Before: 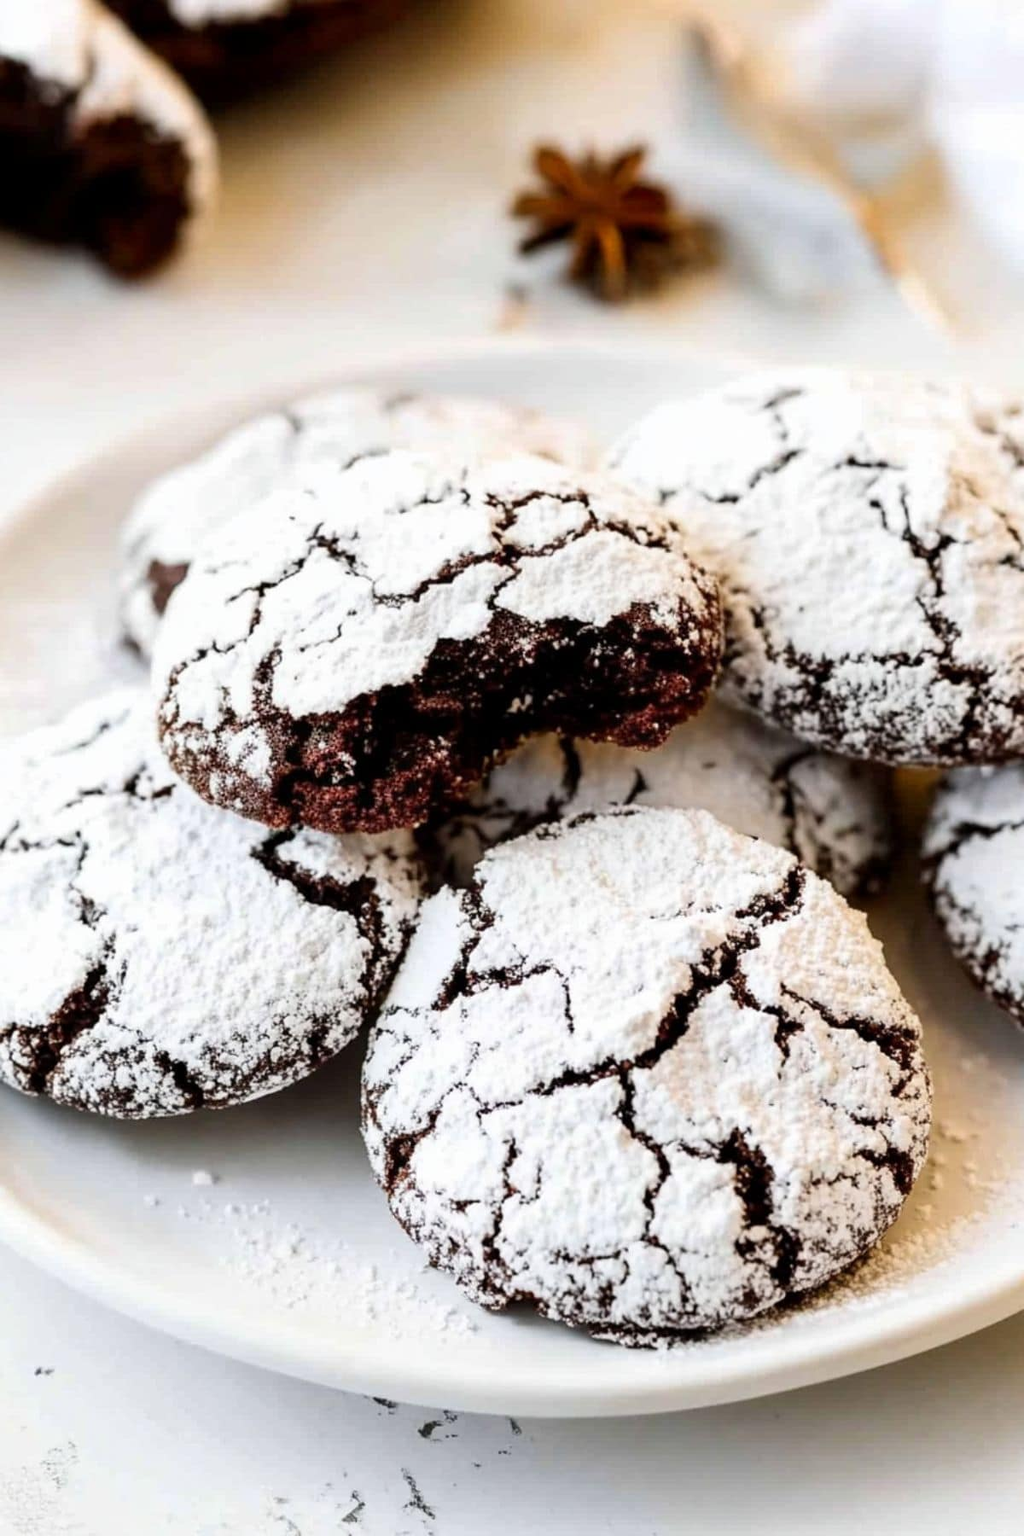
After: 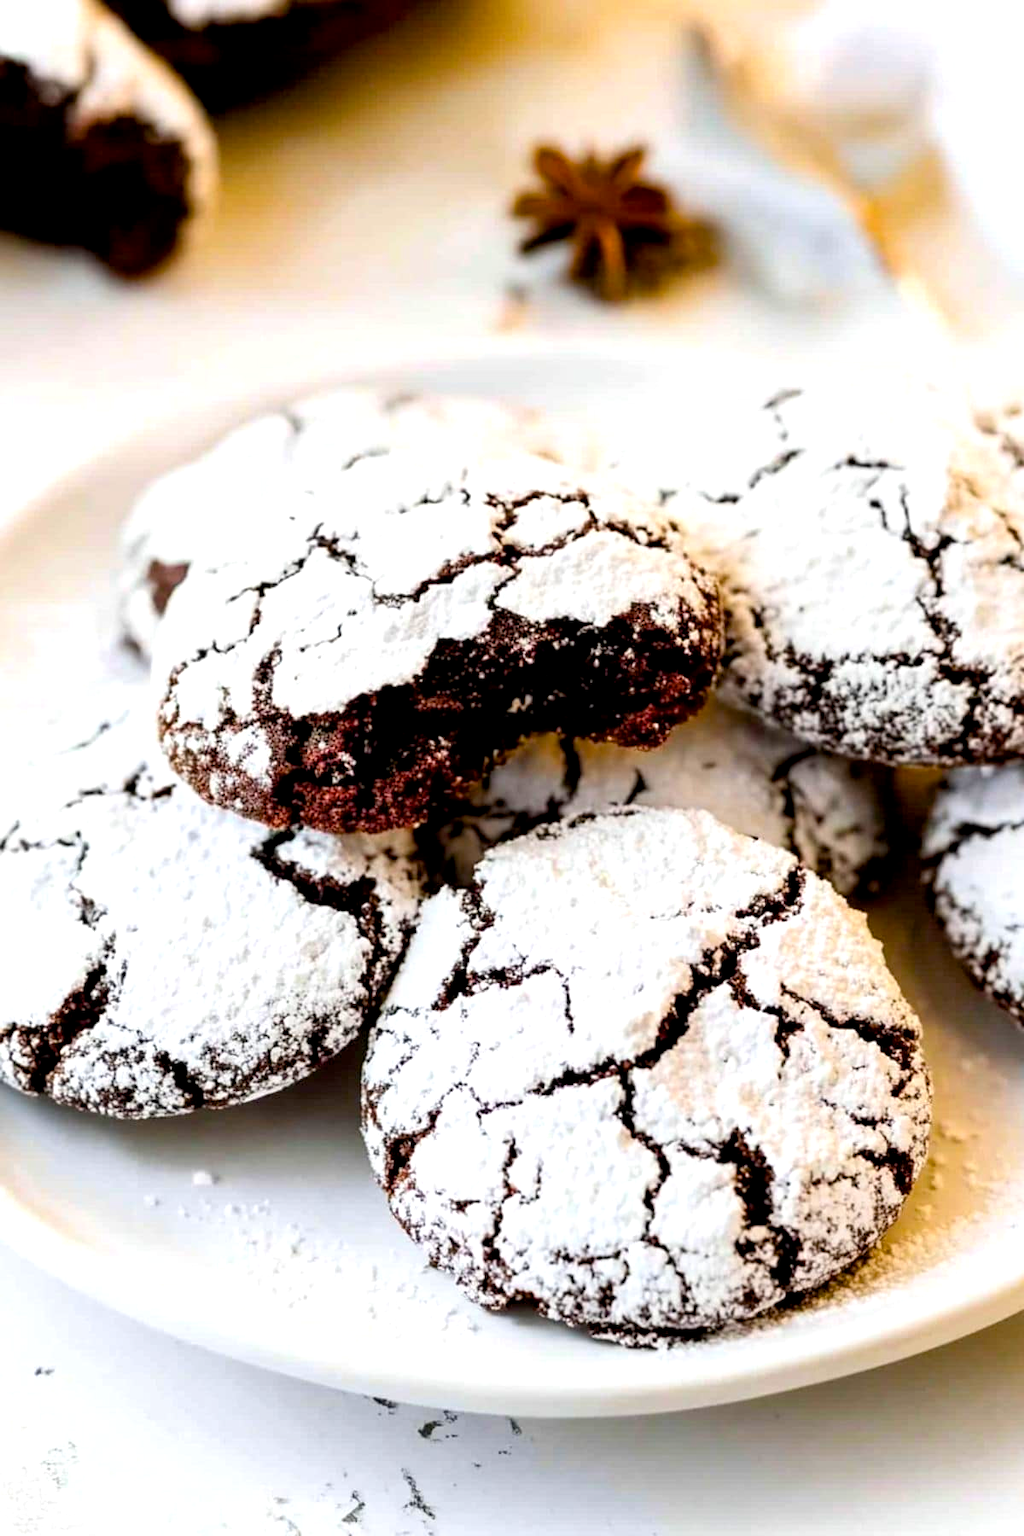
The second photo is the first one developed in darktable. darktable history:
exposure: black level correction 0.005, exposure 0.282 EV, compensate highlight preservation false
color balance rgb: linear chroma grading › global chroma 1.186%, linear chroma grading › mid-tones -0.965%, perceptual saturation grading › global saturation 30.114%, global vibrance 20%
